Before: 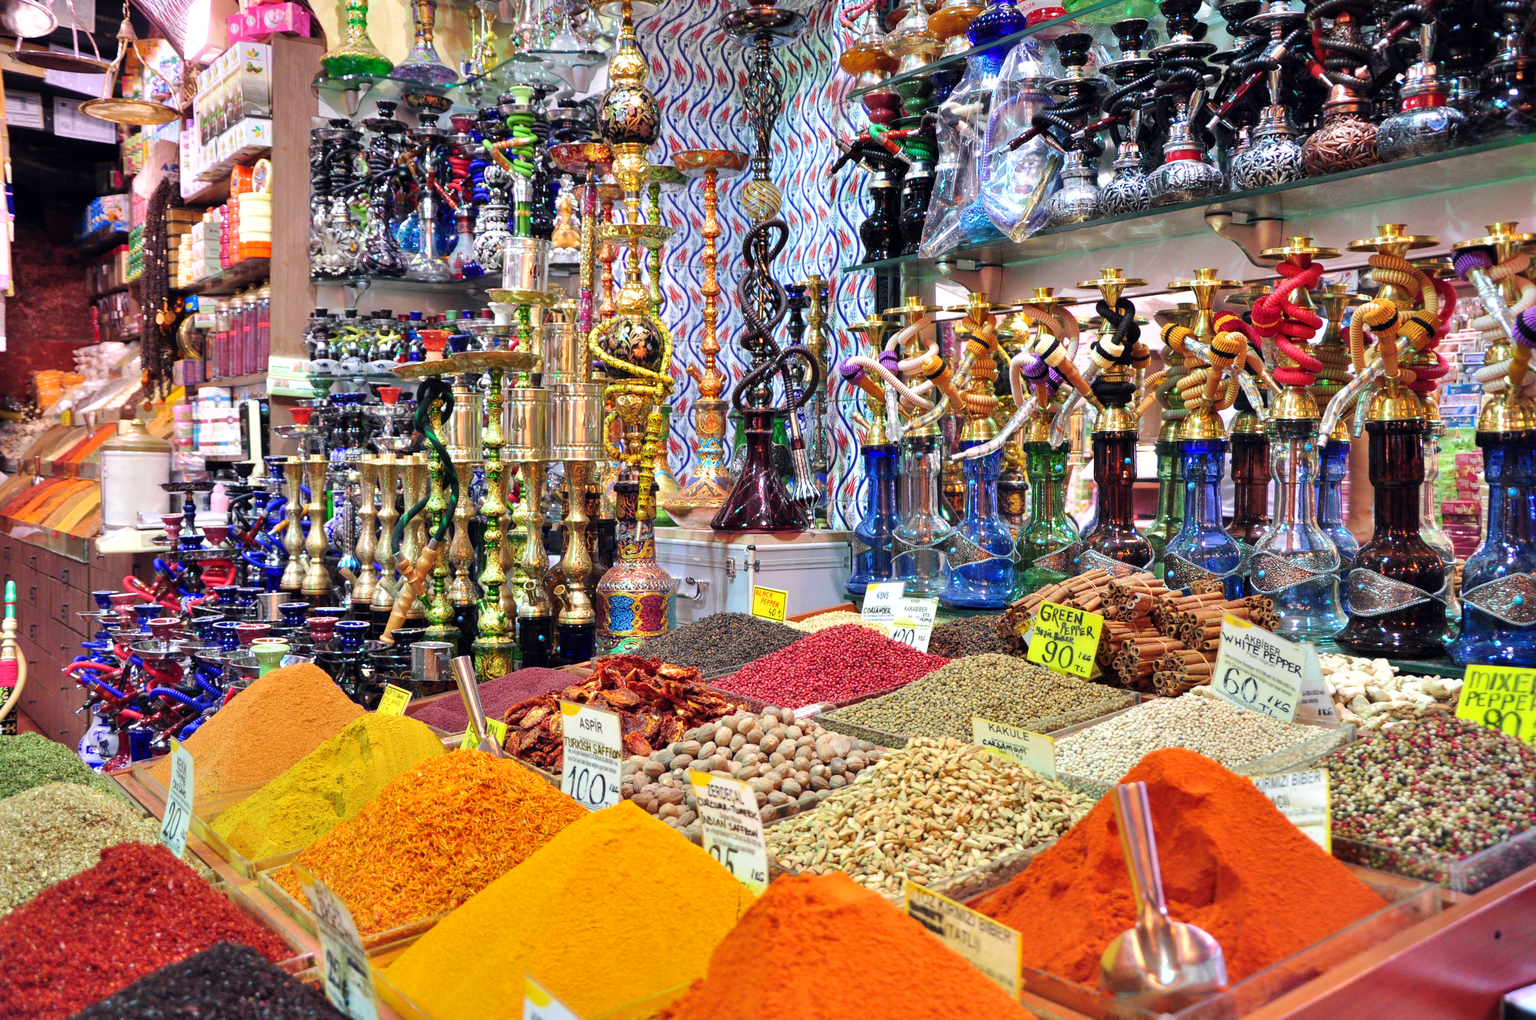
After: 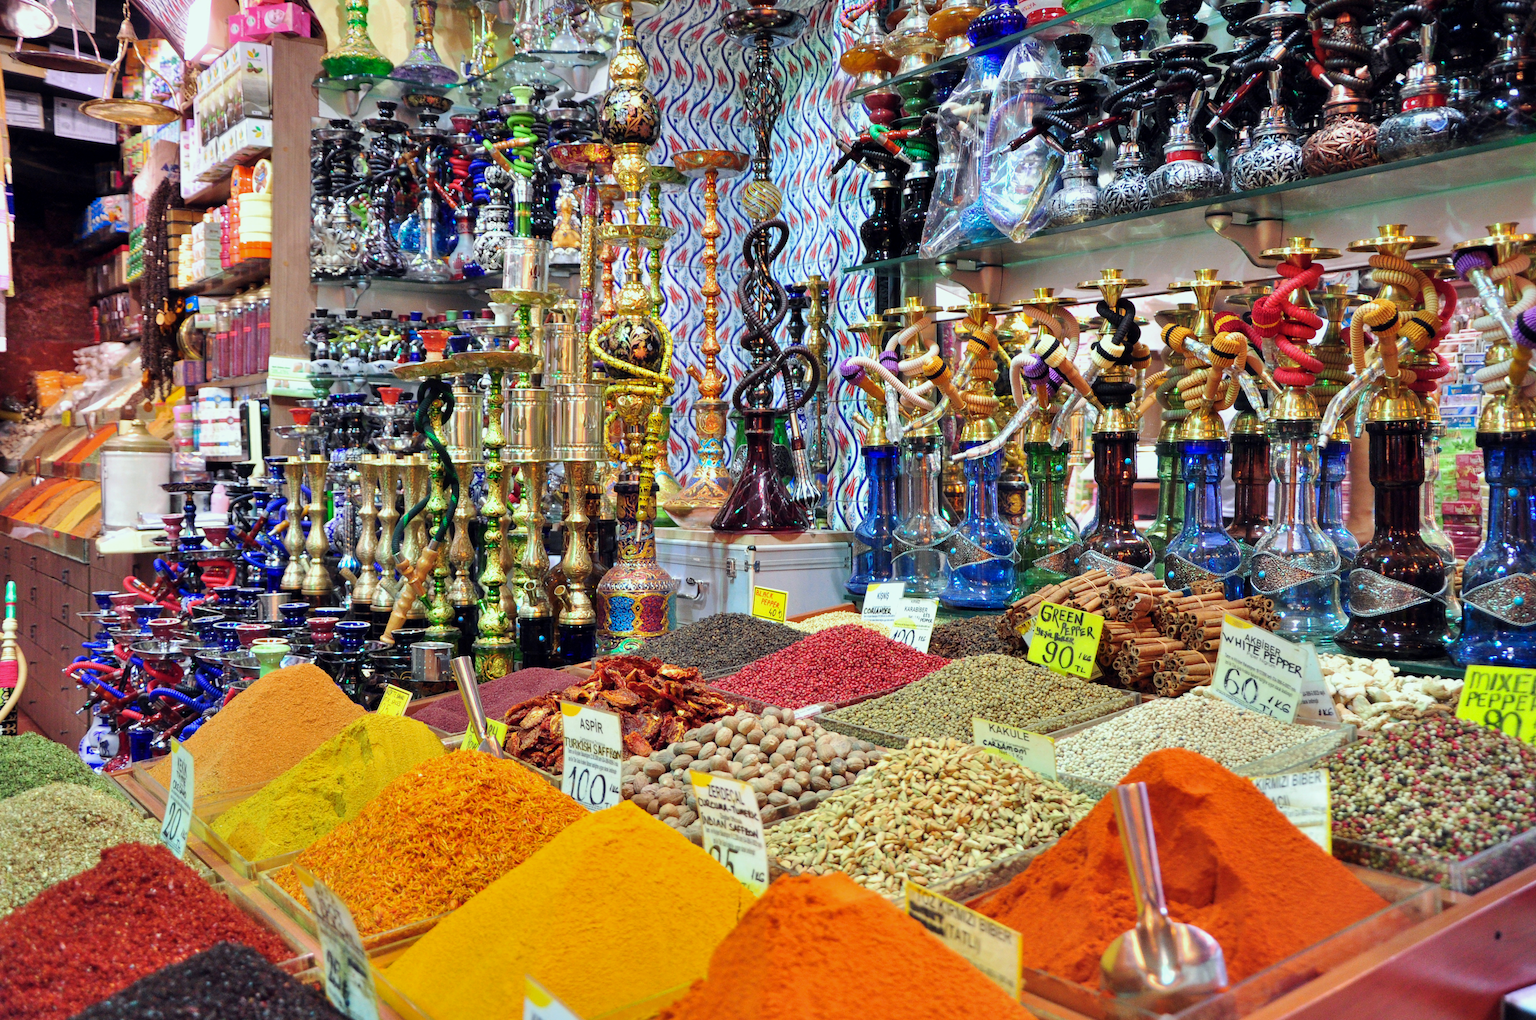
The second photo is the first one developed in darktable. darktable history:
color correction: highlights a* -6.4, highlights b* 0.36
exposure: black level correction 0.001, exposure -0.123 EV, compensate exposure bias true, compensate highlight preservation false
